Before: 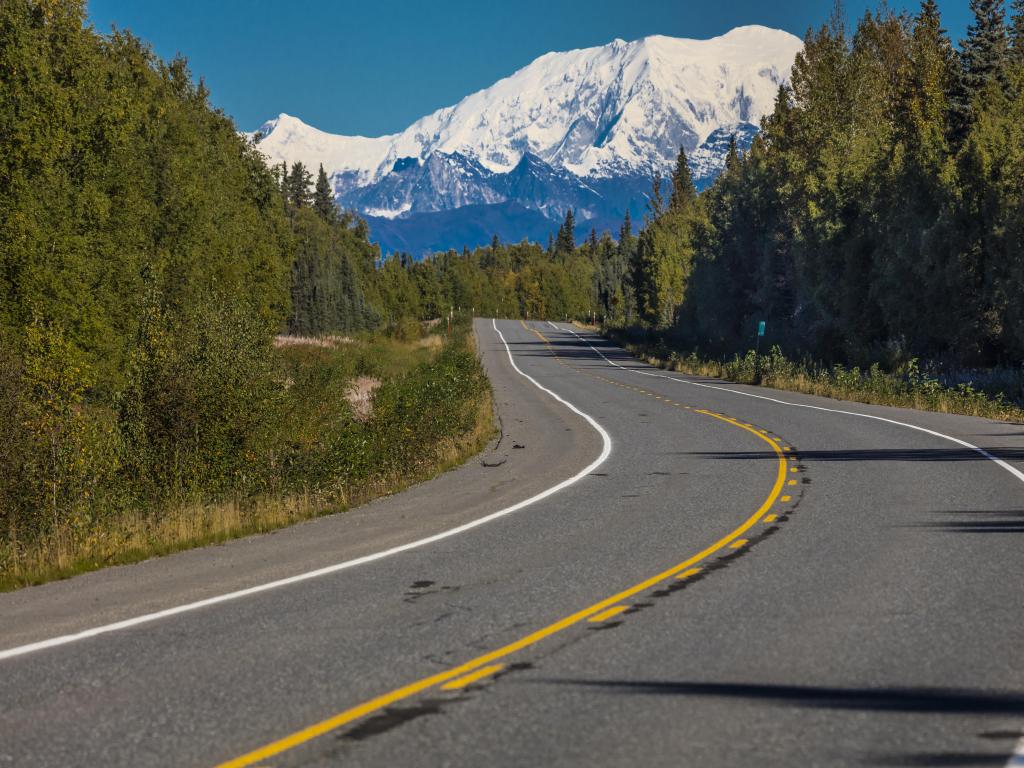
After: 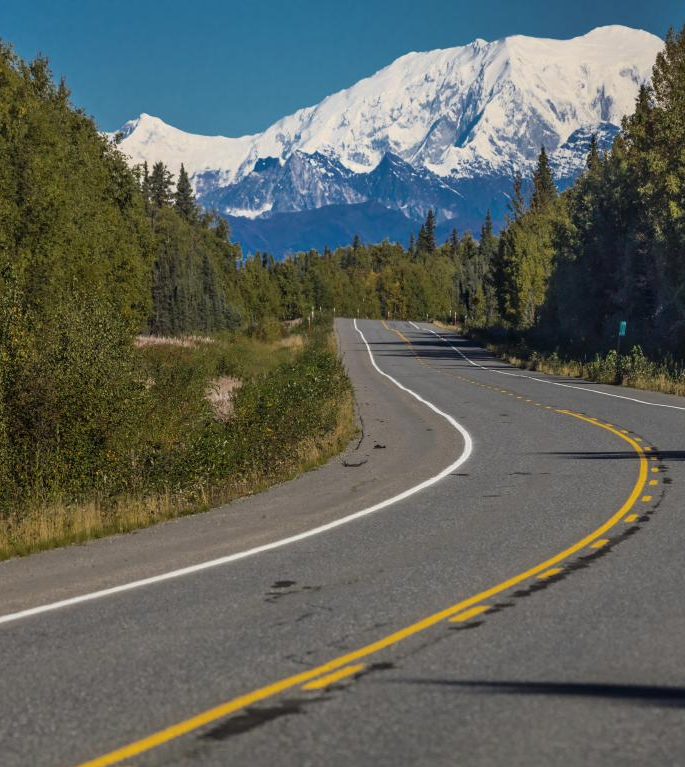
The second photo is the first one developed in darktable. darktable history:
crop and rotate: left 13.579%, right 19.503%
exposure: exposure -0.044 EV, compensate highlight preservation false
contrast brightness saturation: saturation -0.053
